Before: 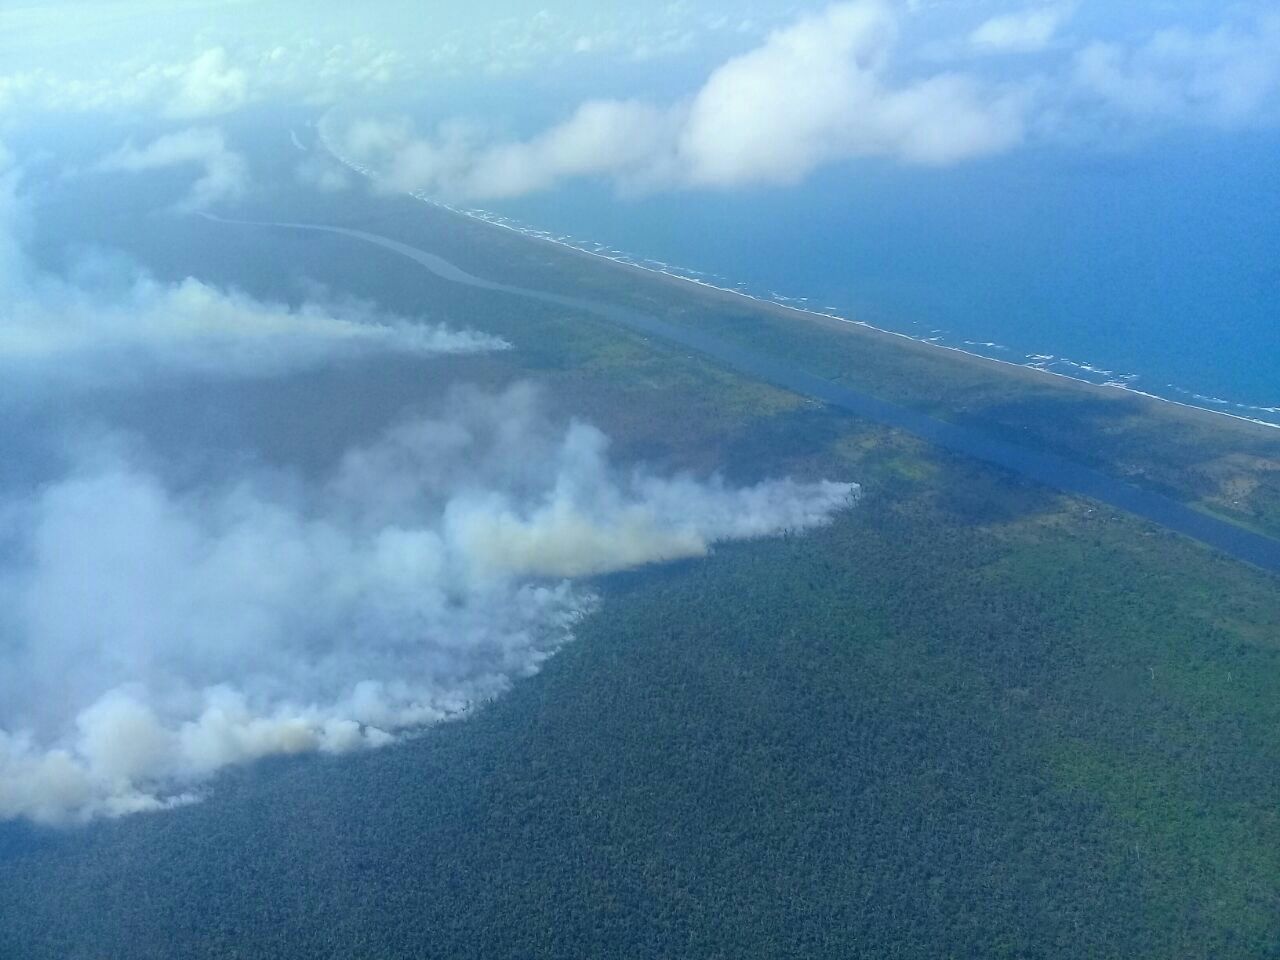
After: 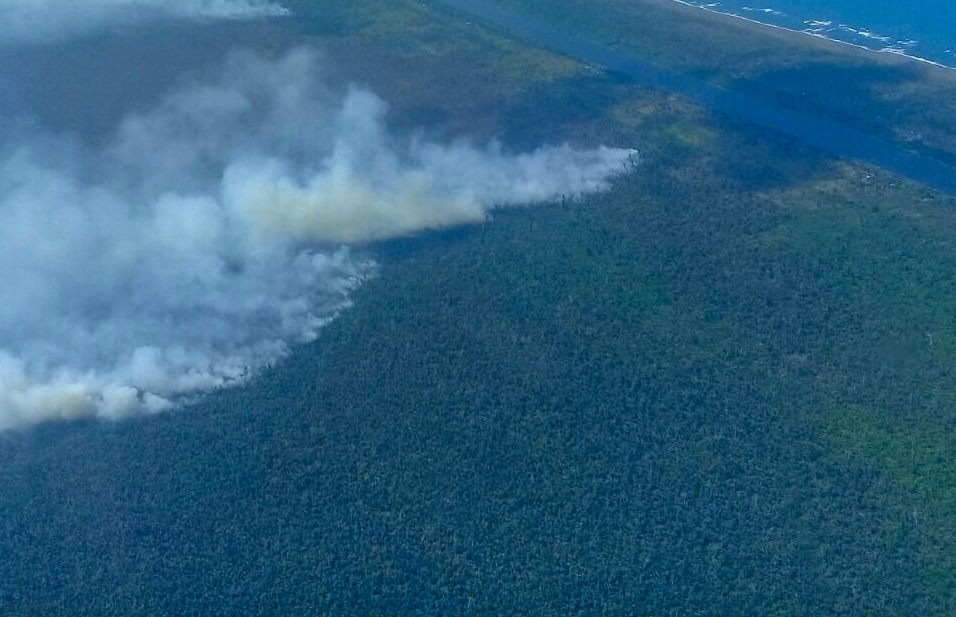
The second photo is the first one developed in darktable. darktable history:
contrast brightness saturation: contrast 0.066, brightness -0.131, saturation 0.056
crop and rotate: left 17.368%, top 34.868%, right 7.889%, bottom 0.83%
shadows and highlights: soften with gaussian
